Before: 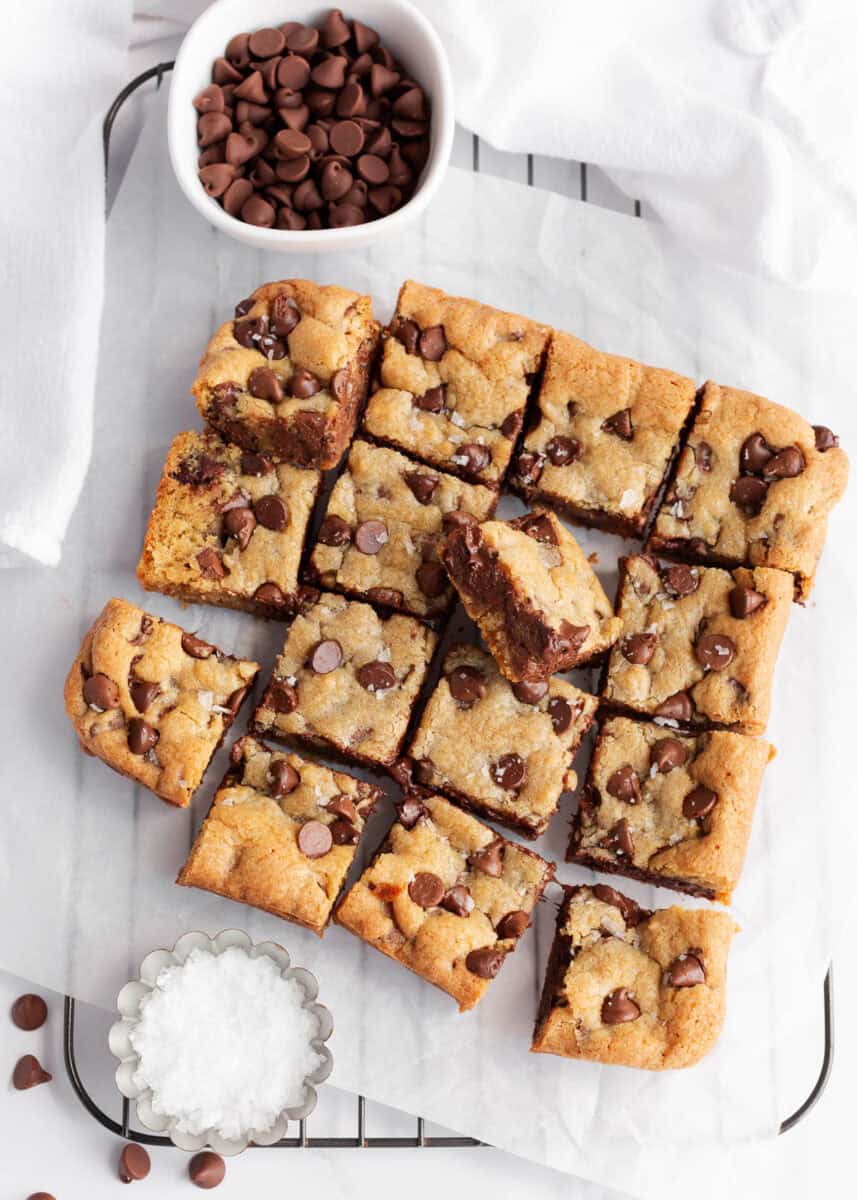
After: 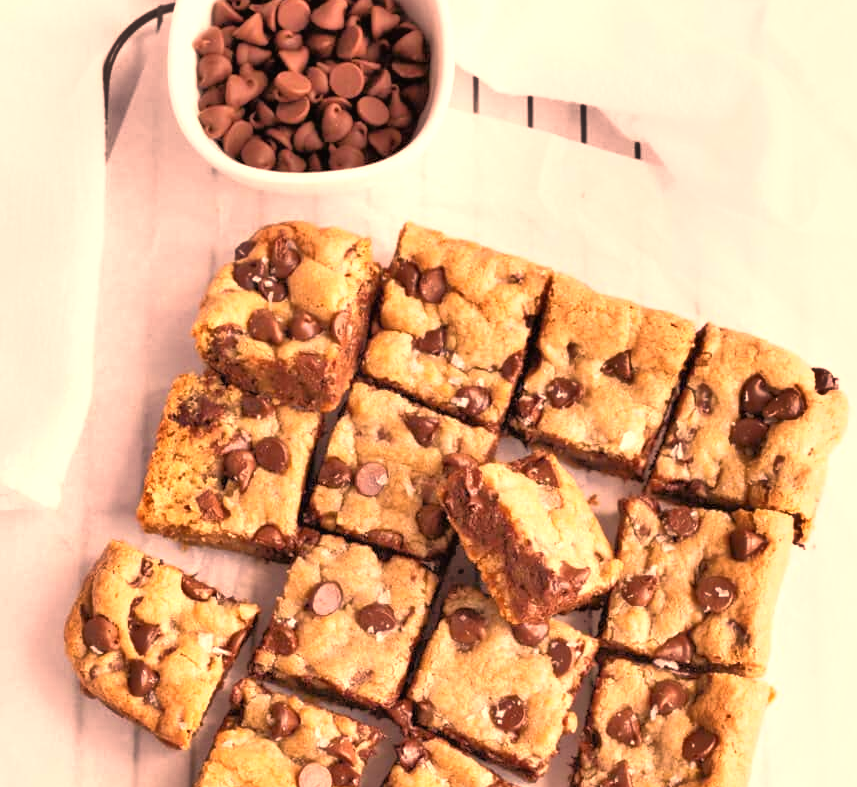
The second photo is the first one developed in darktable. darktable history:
crop and rotate: top 4.848%, bottom 29.503%
color correction: highlights a* 40, highlights b* 40, saturation 0.69
tone equalizer: -7 EV 0.15 EV, -6 EV 0.6 EV, -5 EV 1.15 EV, -4 EV 1.33 EV, -3 EV 1.15 EV, -2 EV 0.6 EV, -1 EV 0.15 EV, mask exposure compensation -0.5 EV
exposure: black level correction 0, exposure 0.7 EV, compensate exposure bias true, compensate highlight preservation false
contrast brightness saturation: contrast -0.02, brightness -0.01, saturation 0.03
shadows and highlights: shadows -88.03, highlights -35.45, shadows color adjustment 99.15%, highlights color adjustment 0%, soften with gaussian
